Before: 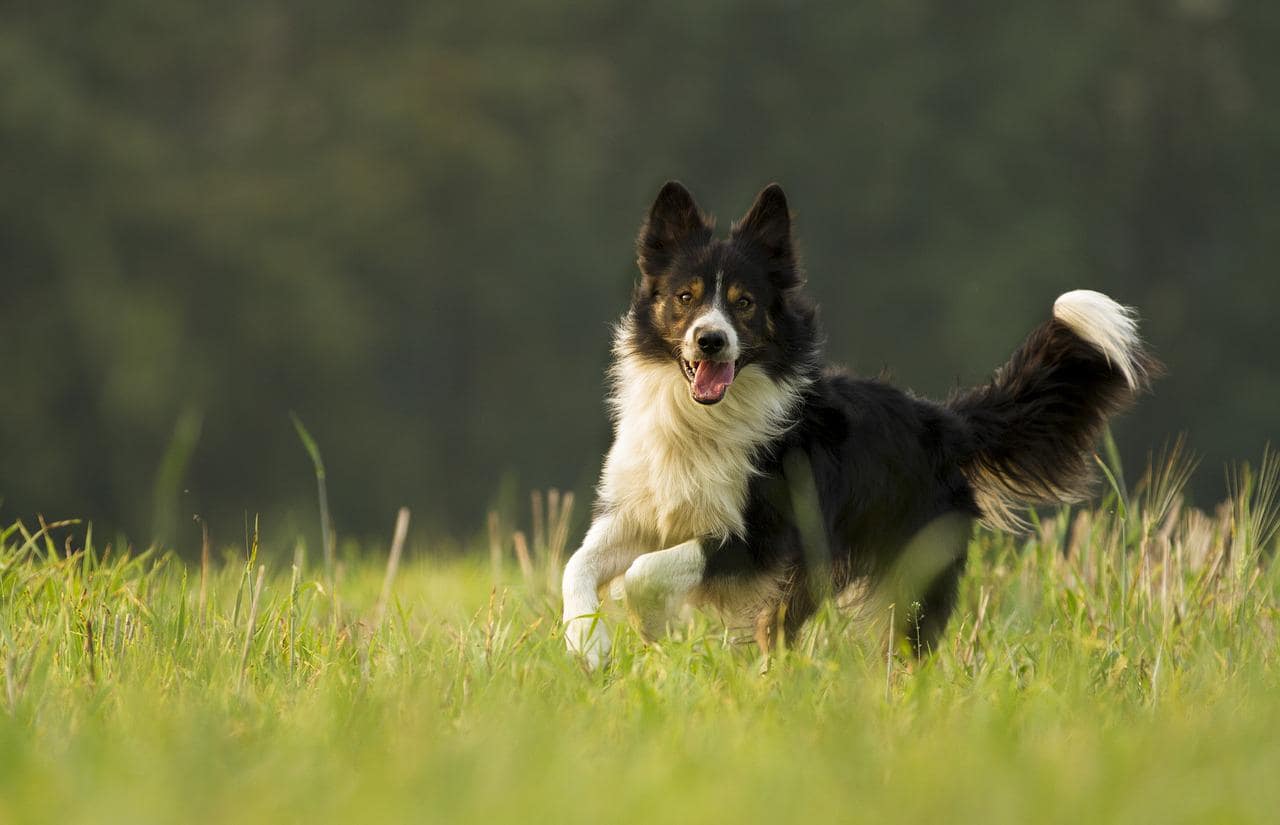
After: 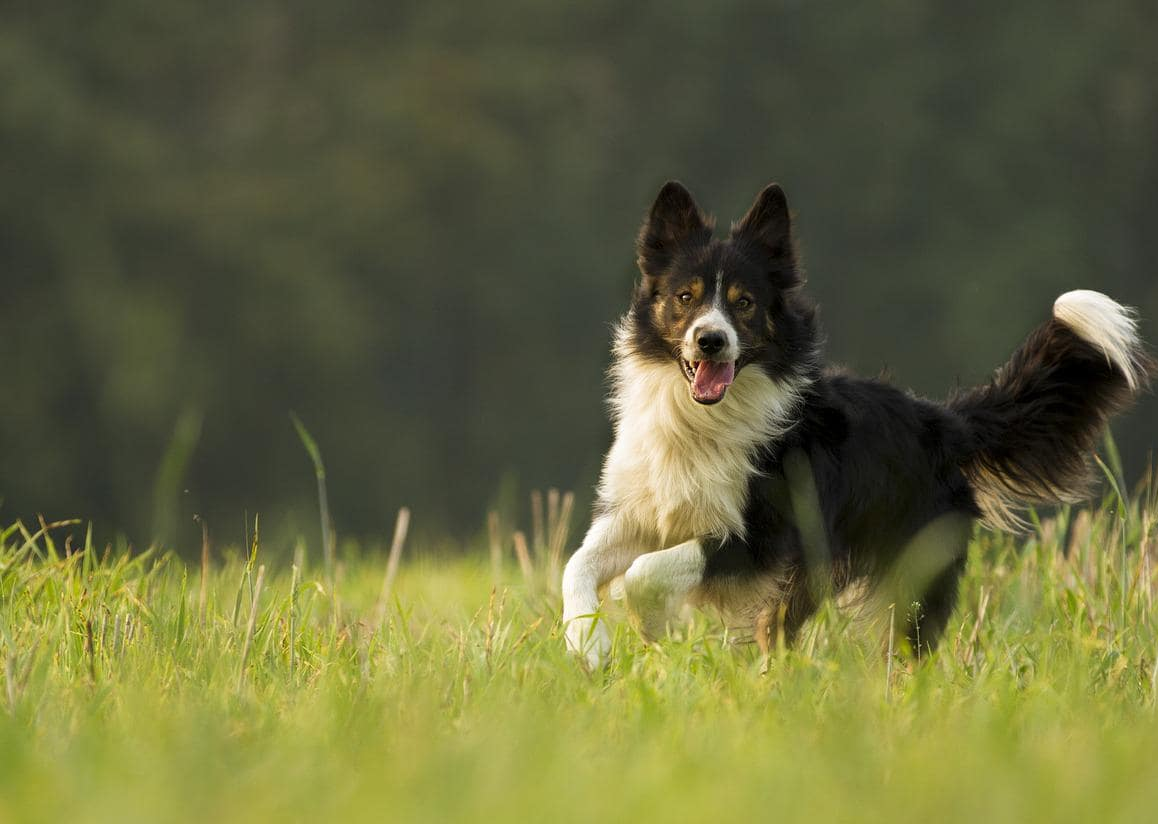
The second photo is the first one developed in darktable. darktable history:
crop: right 9.497%, bottom 0.024%
